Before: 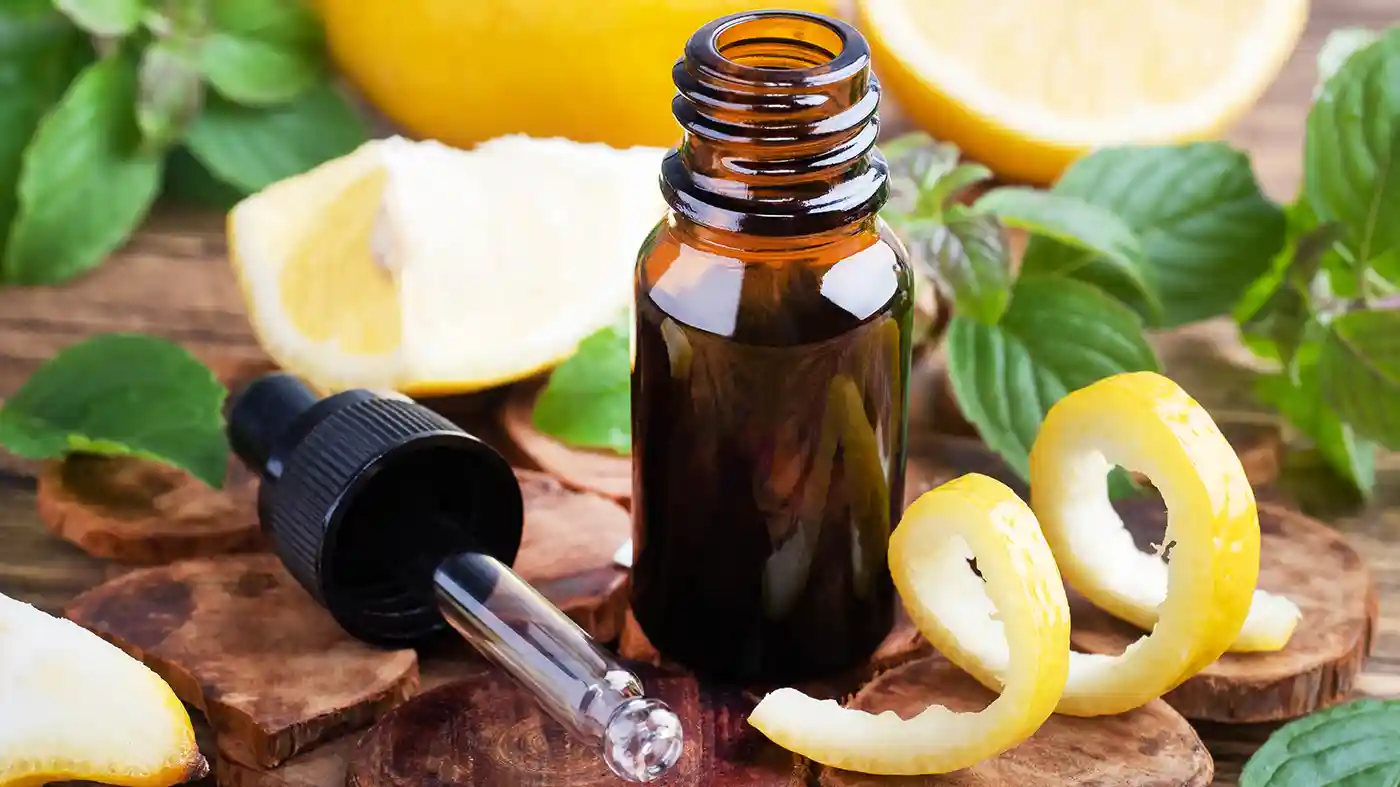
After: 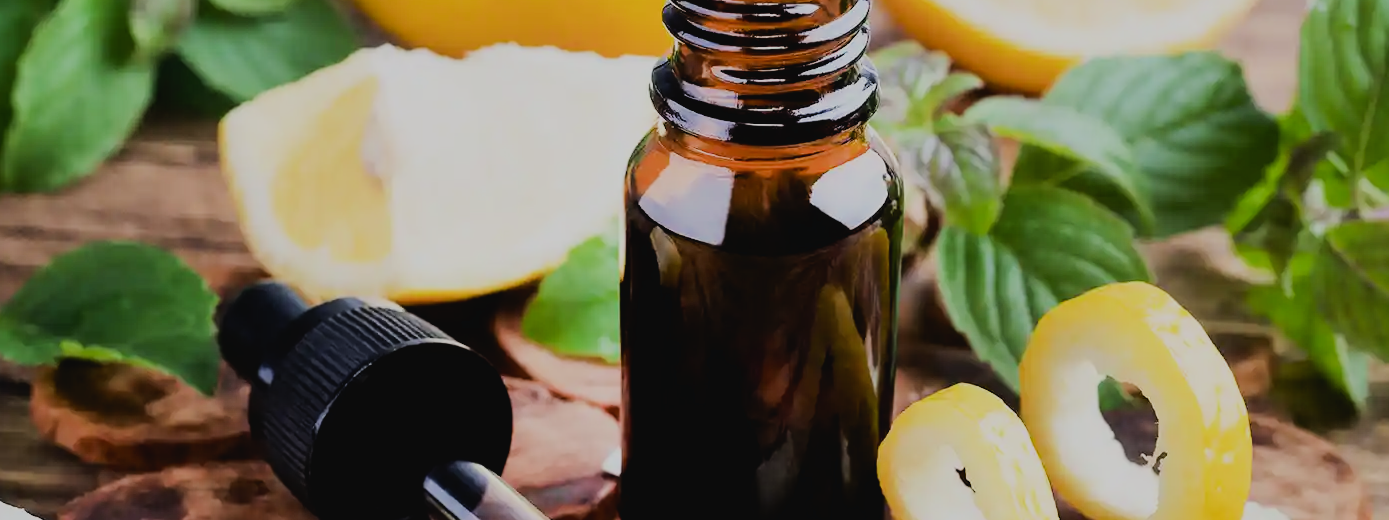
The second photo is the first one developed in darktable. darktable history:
contrast brightness saturation: contrast -0.08, brightness -0.04, saturation -0.11
rotate and perspective: rotation 0.192°, lens shift (horizontal) -0.015, crop left 0.005, crop right 0.996, crop top 0.006, crop bottom 0.99
crop: top 11.166%, bottom 22.168%
filmic rgb: black relative exposure -7.65 EV, white relative exposure 4.56 EV, hardness 3.61, contrast 1.05
shadows and highlights: radius 121.13, shadows 21.4, white point adjustment -9.72, highlights -14.39, soften with gaussian
tone equalizer: -8 EV -0.75 EV, -7 EV -0.7 EV, -6 EV -0.6 EV, -5 EV -0.4 EV, -3 EV 0.4 EV, -2 EV 0.6 EV, -1 EV 0.7 EV, +0 EV 0.75 EV, edges refinement/feathering 500, mask exposure compensation -1.57 EV, preserve details no
exposure: black level correction 0.004, exposure 0.014 EV, compensate highlight preservation false
